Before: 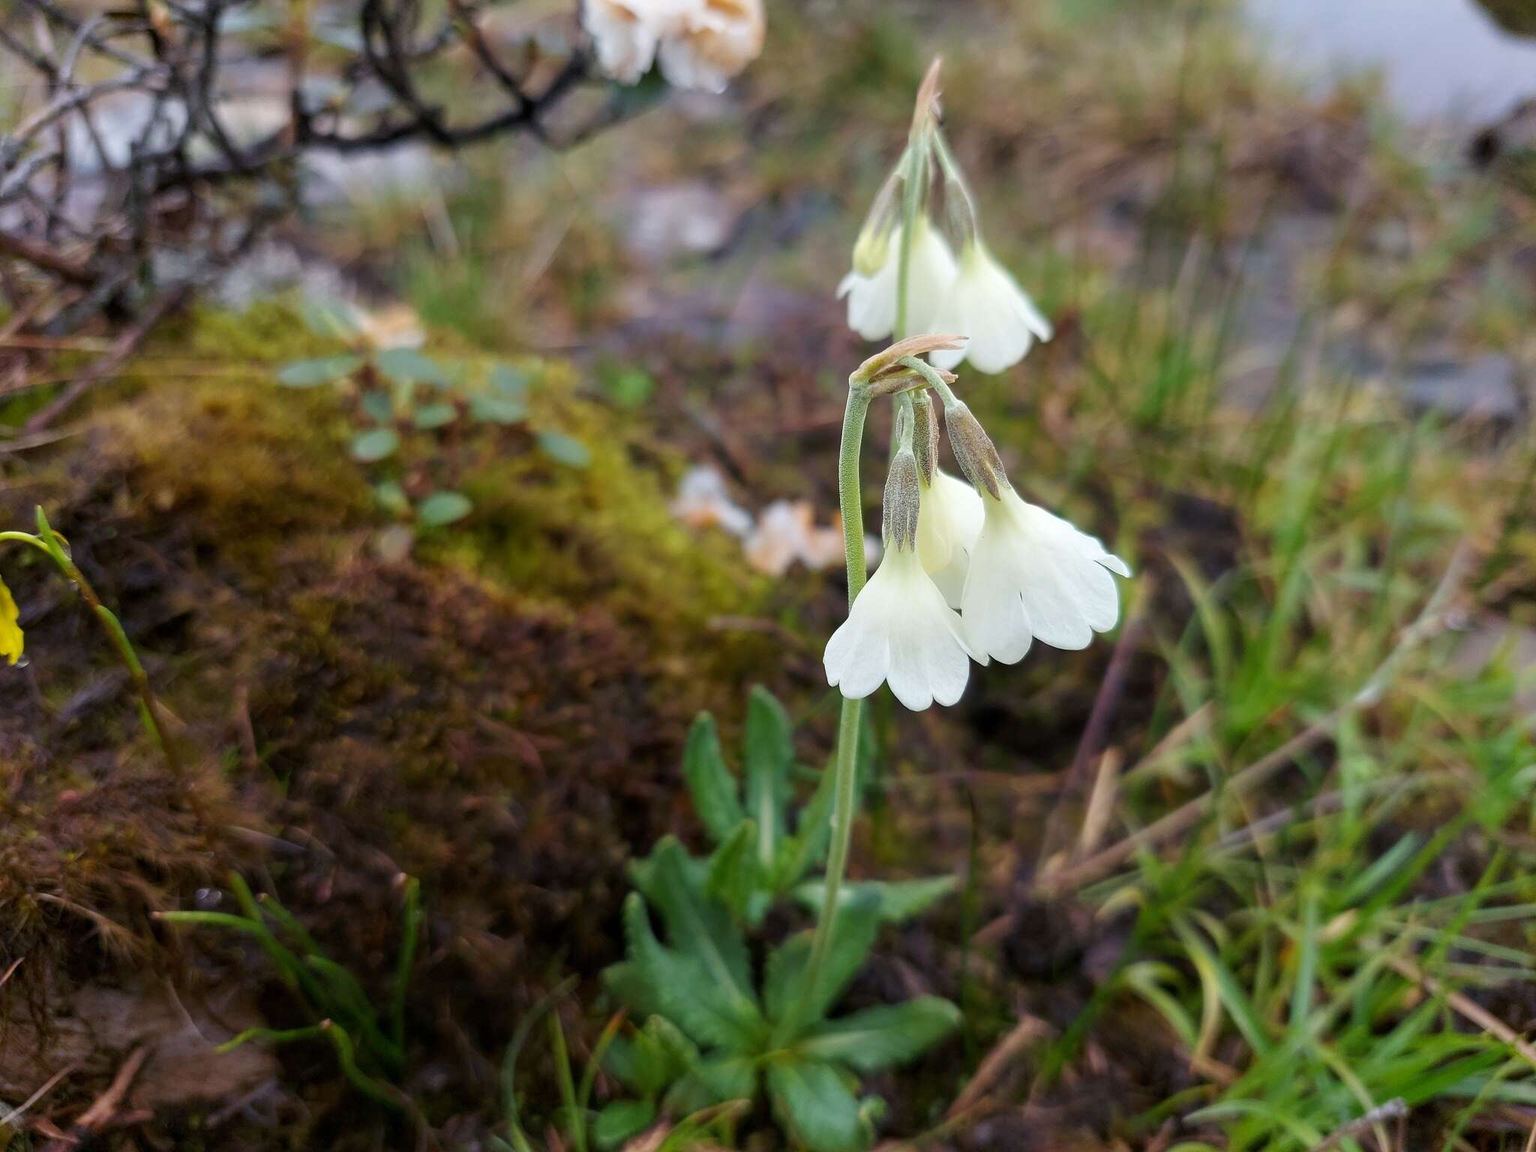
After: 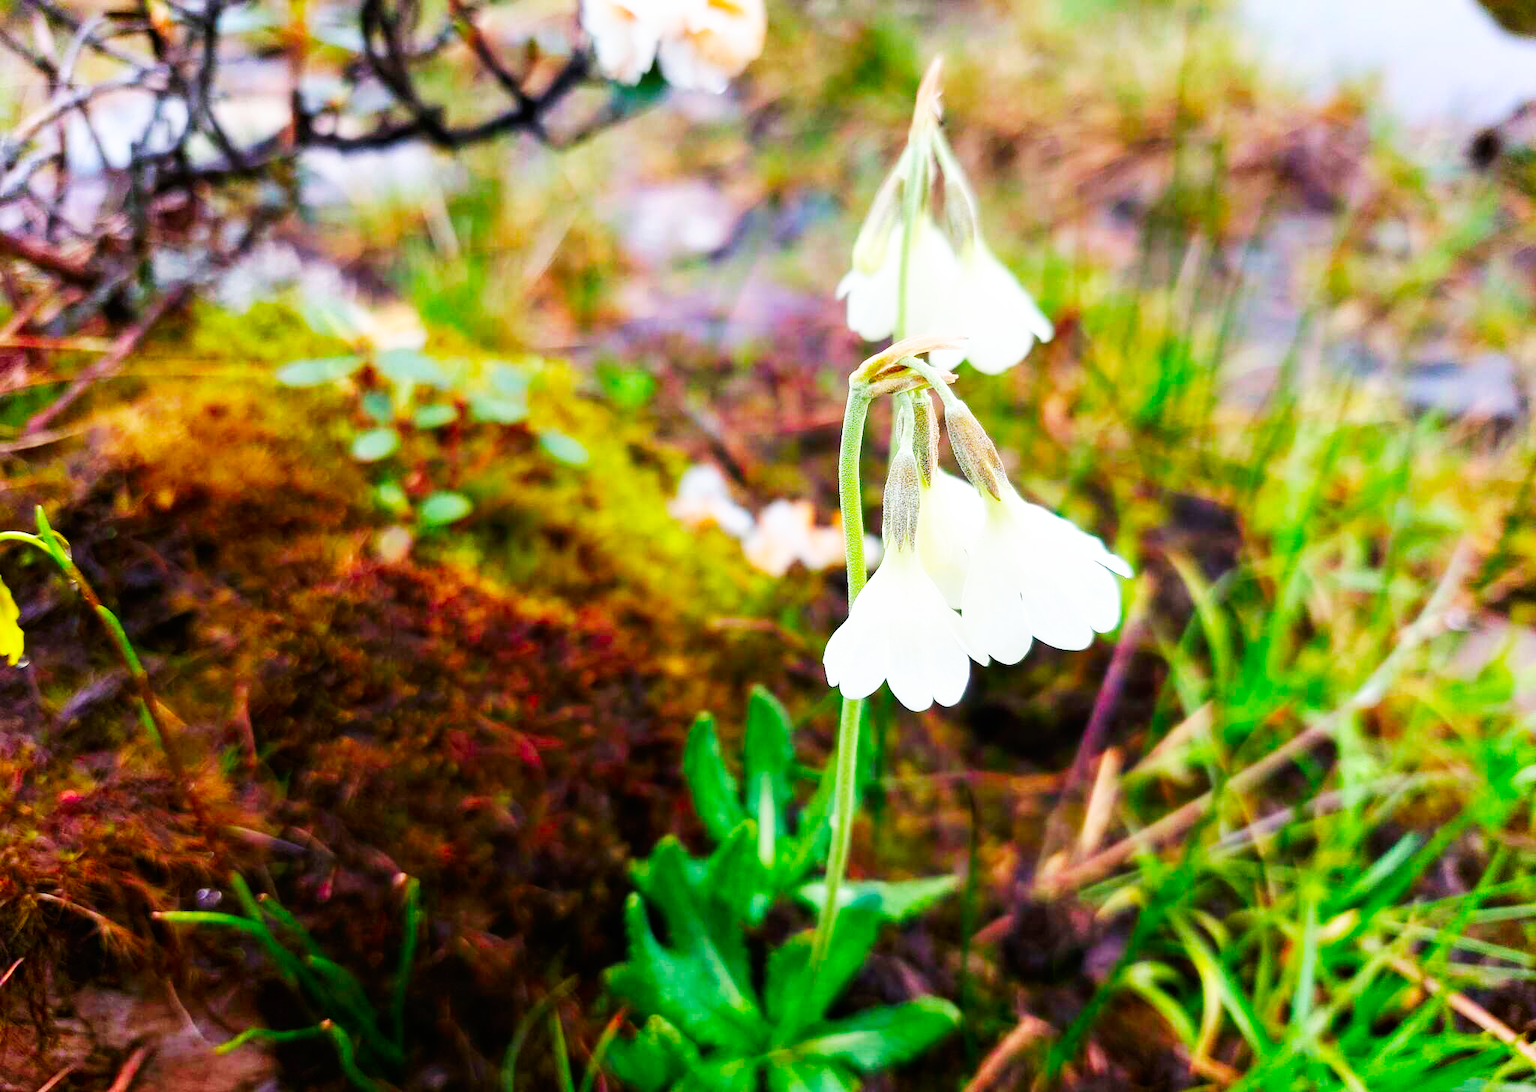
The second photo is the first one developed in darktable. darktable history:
crop and rotate: top 0%, bottom 5.097%
color contrast: green-magenta contrast 1.69, blue-yellow contrast 1.49
base curve: curves: ch0 [(0, 0) (0.007, 0.004) (0.027, 0.03) (0.046, 0.07) (0.207, 0.54) (0.442, 0.872) (0.673, 0.972) (1, 1)], preserve colors none
